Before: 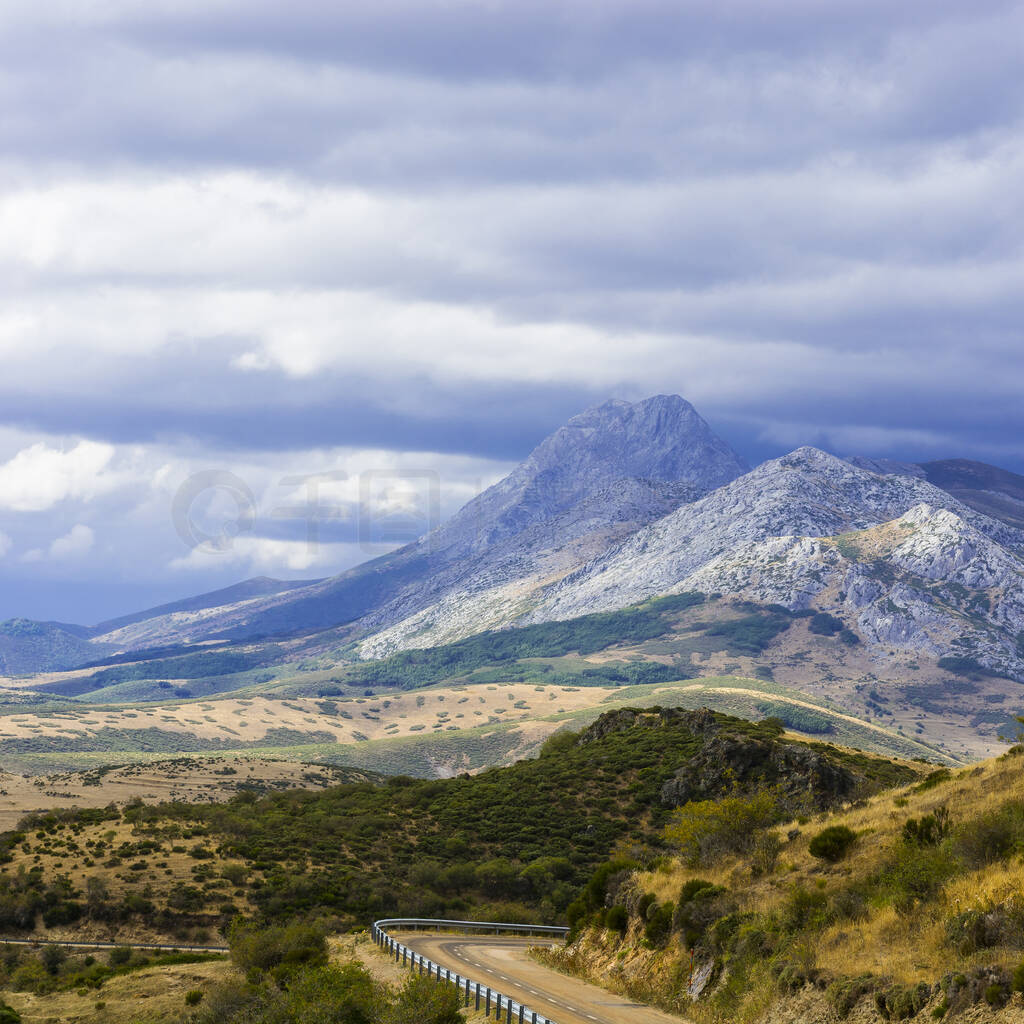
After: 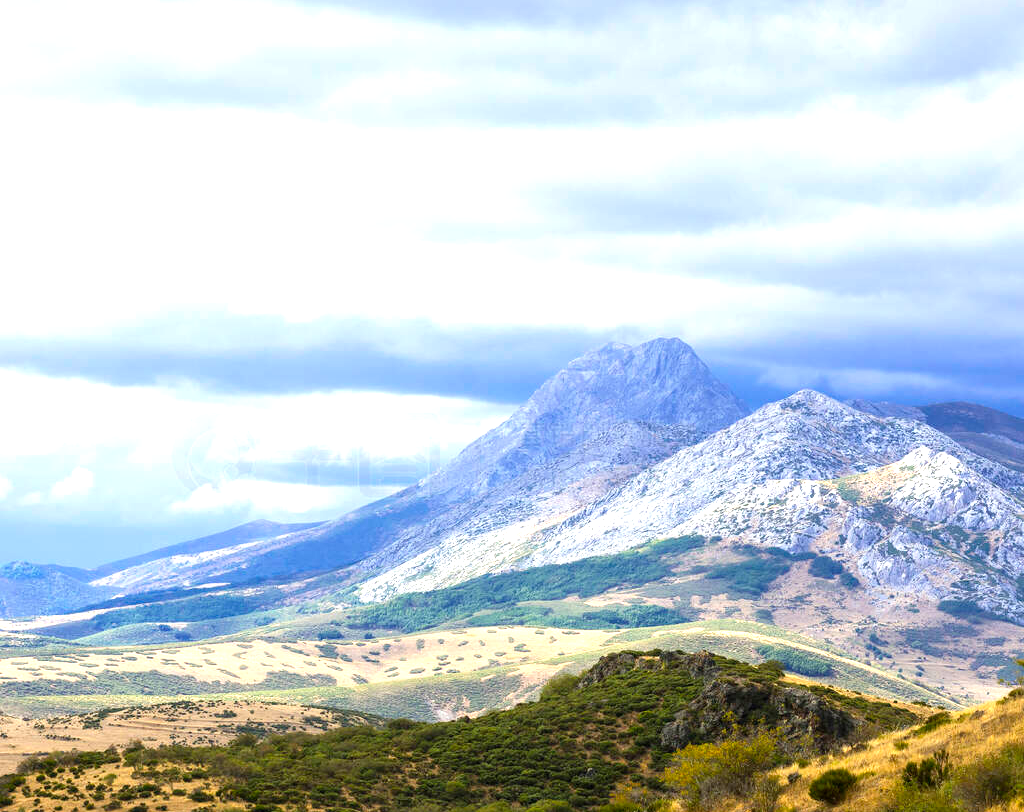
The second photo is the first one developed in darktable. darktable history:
crop and rotate: top 5.66%, bottom 14.973%
exposure: exposure 1 EV, compensate exposure bias true, compensate highlight preservation false
